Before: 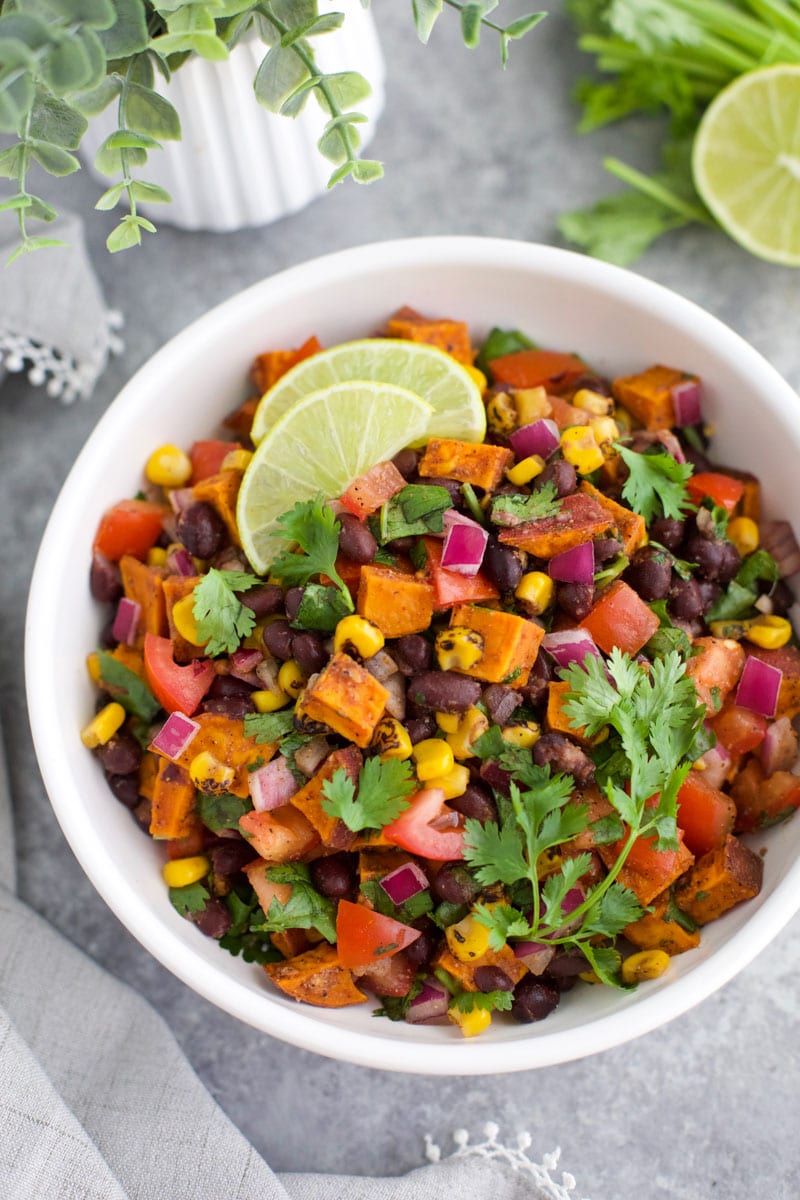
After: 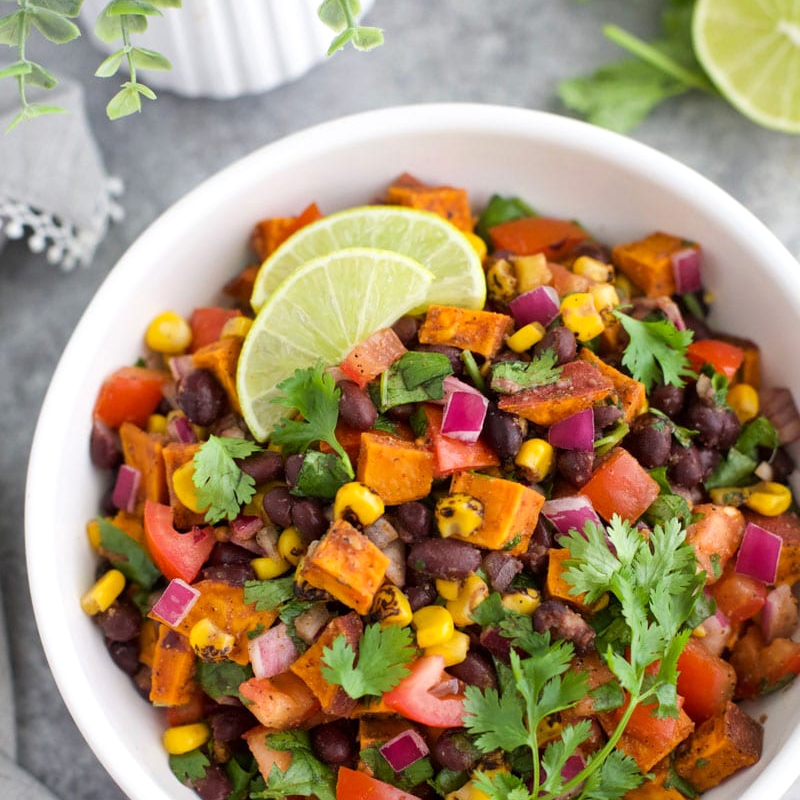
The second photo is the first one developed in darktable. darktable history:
exposure: exposure 0.078 EV, compensate highlight preservation false
crop: top 11.166%, bottom 22.168%
